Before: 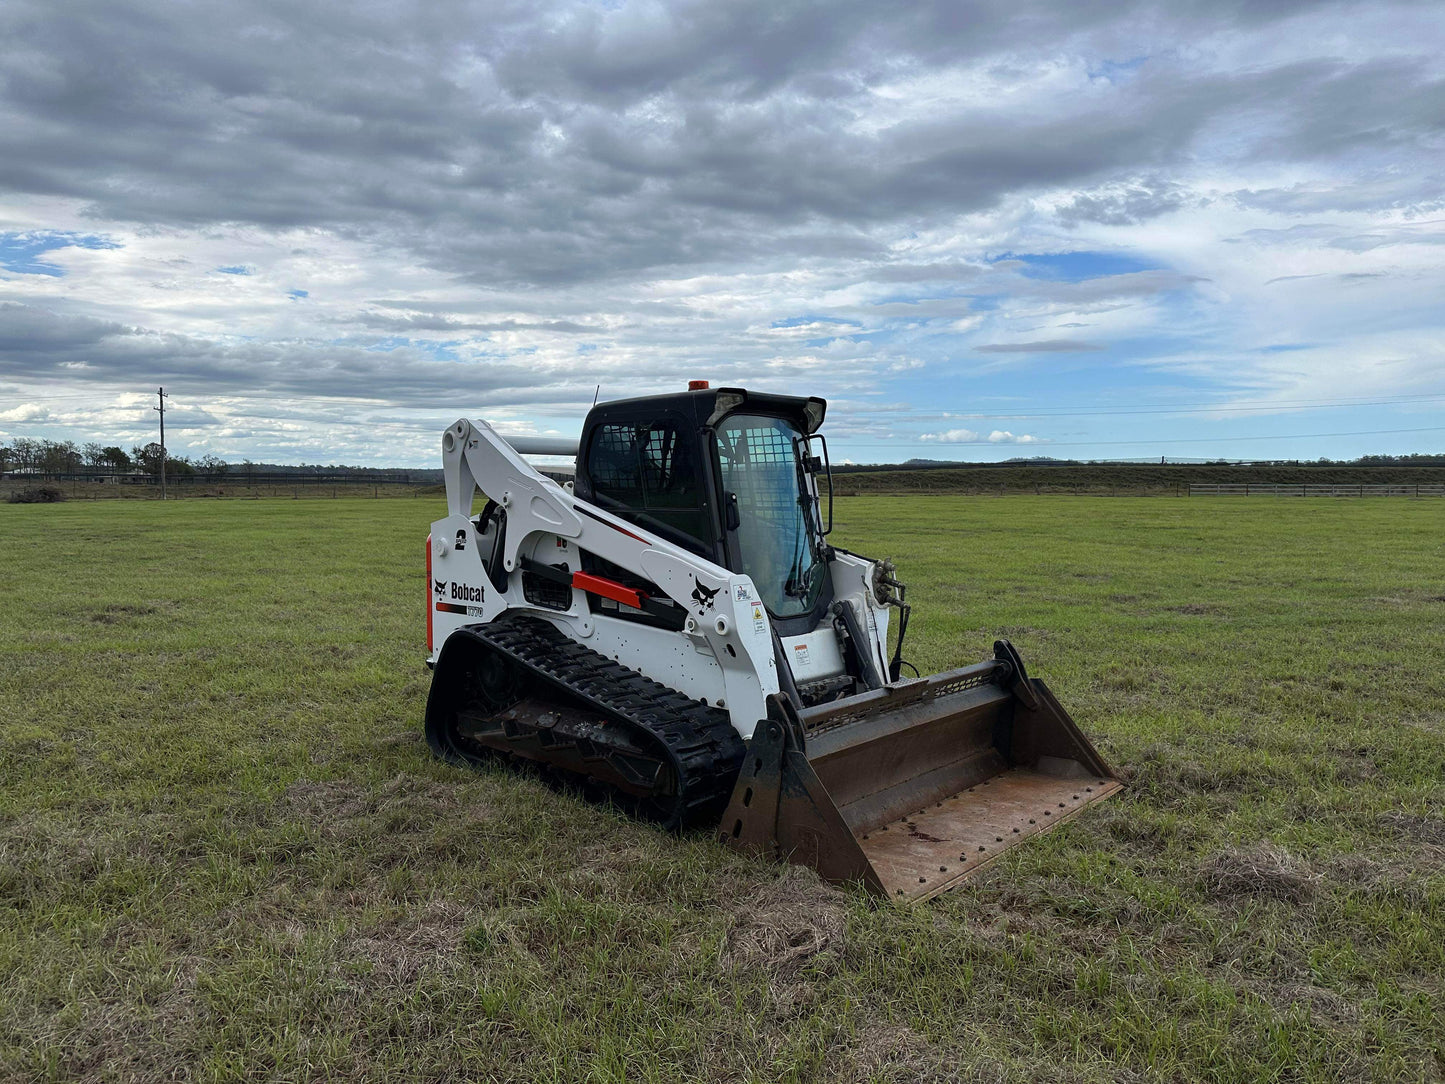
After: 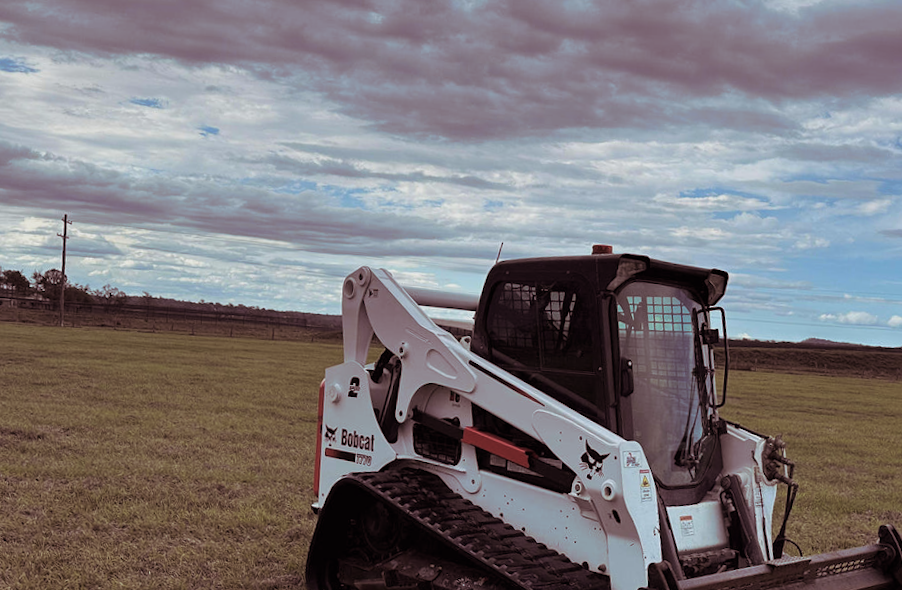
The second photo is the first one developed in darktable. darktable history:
graduated density: on, module defaults
rotate and perspective: rotation -1°, crop left 0.011, crop right 0.989, crop top 0.025, crop bottom 0.975
crop and rotate: angle -4.99°, left 2.122%, top 6.945%, right 27.566%, bottom 30.519%
split-toning: shadows › saturation 0.41, highlights › saturation 0, compress 33.55%
